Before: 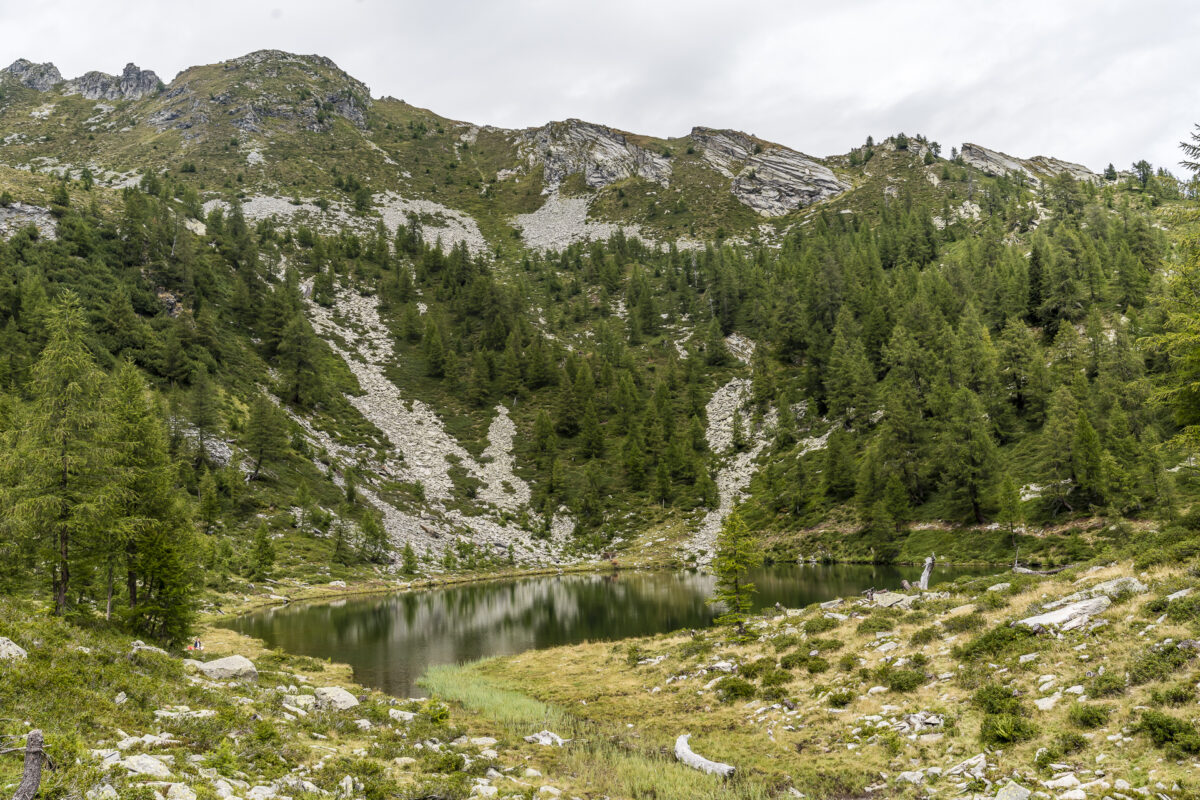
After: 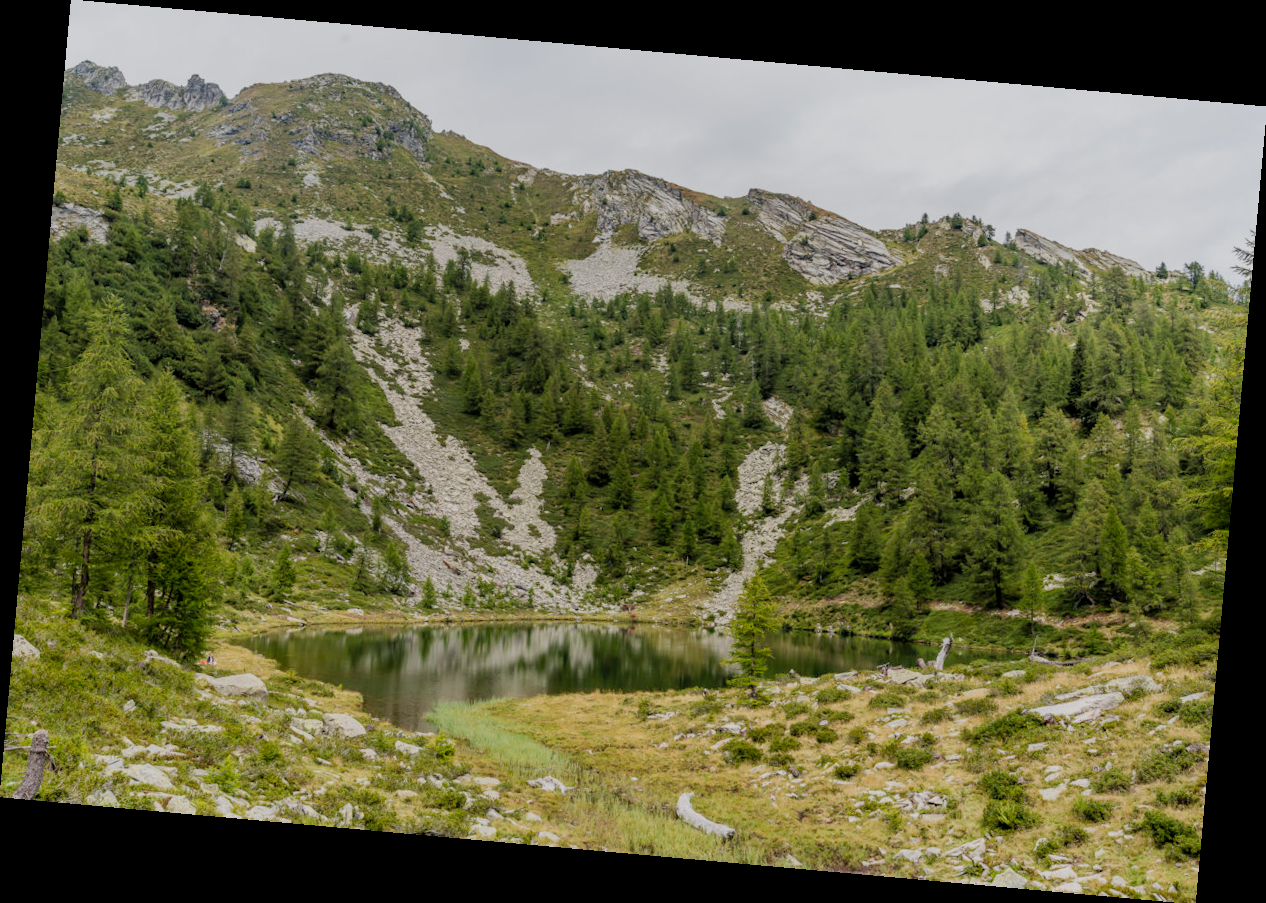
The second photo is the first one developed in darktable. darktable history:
rotate and perspective: rotation 5.12°, automatic cropping off
filmic rgb: middle gray luminance 18.42%, black relative exposure -10.5 EV, white relative exposure 3.4 EV, threshold 6 EV, target black luminance 0%, hardness 6.03, latitude 99%, contrast 0.847, shadows ↔ highlights balance 0.505%, add noise in highlights 0, preserve chrominance max RGB, color science v3 (2019), use custom middle-gray values true, iterations of high-quality reconstruction 0, contrast in highlights soft, enable highlight reconstruction true
